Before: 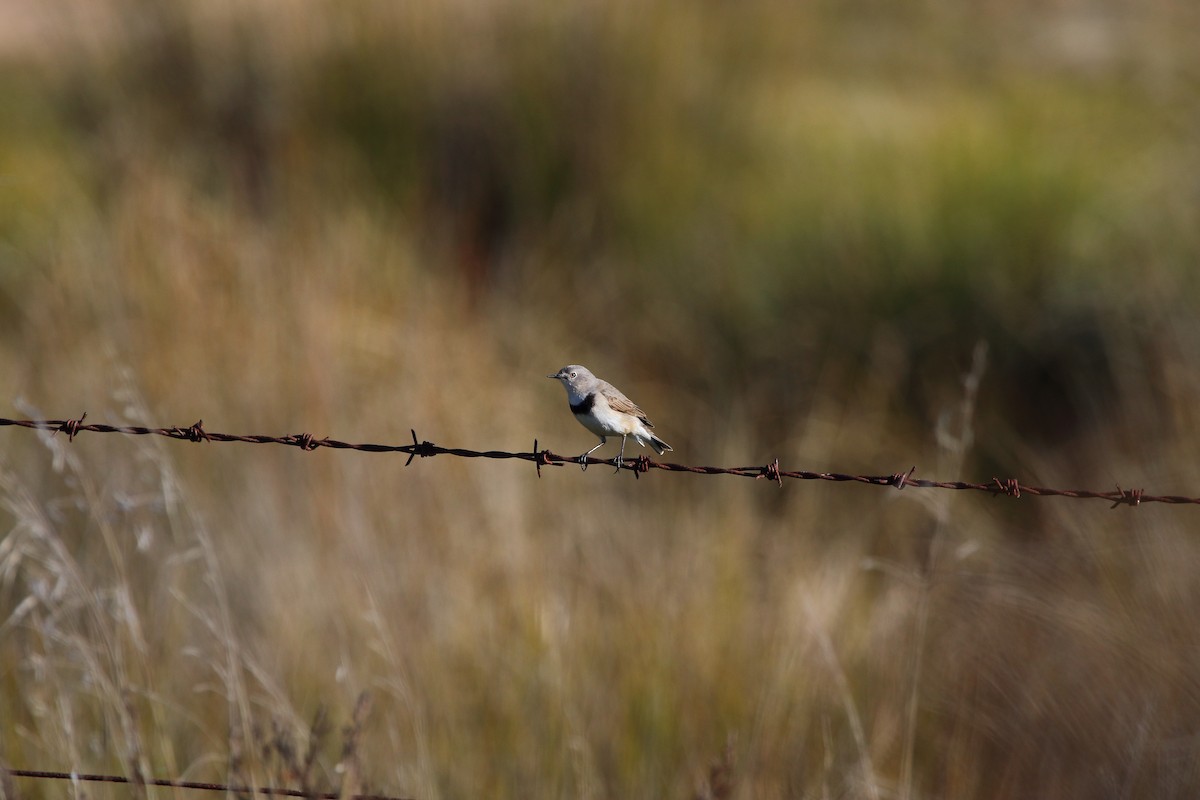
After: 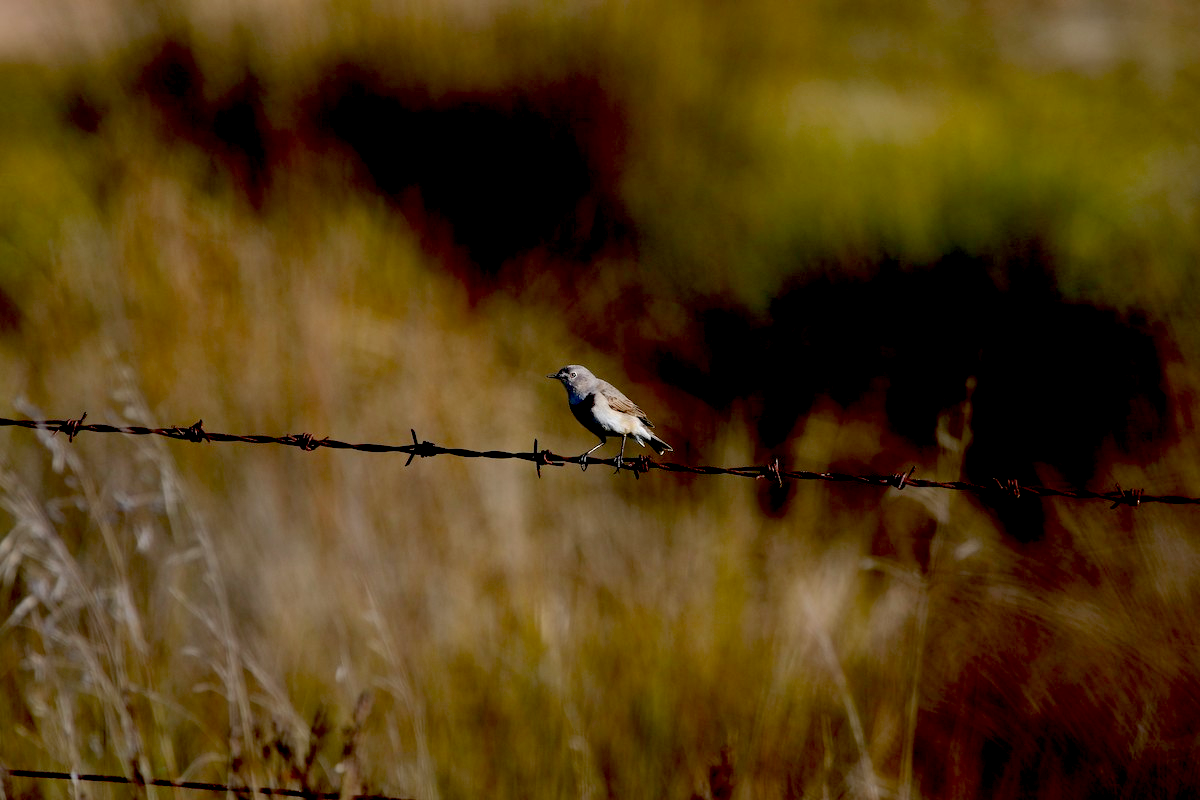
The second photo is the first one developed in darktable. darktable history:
exposure: black level correction 0.056, exposure -0.036 EV, compensate exposure bias true, compensate highlight preservation false
